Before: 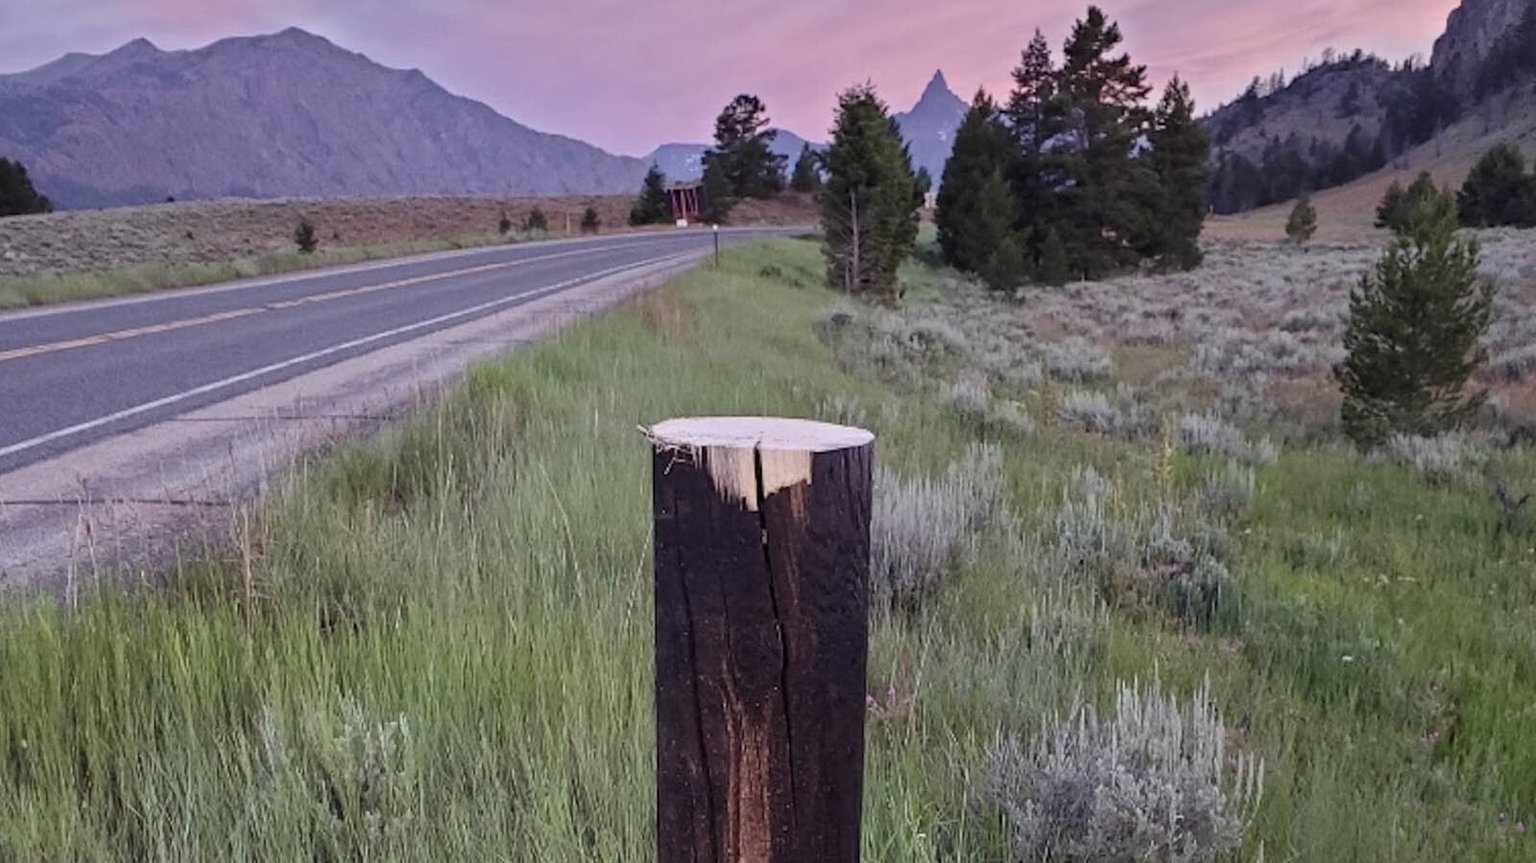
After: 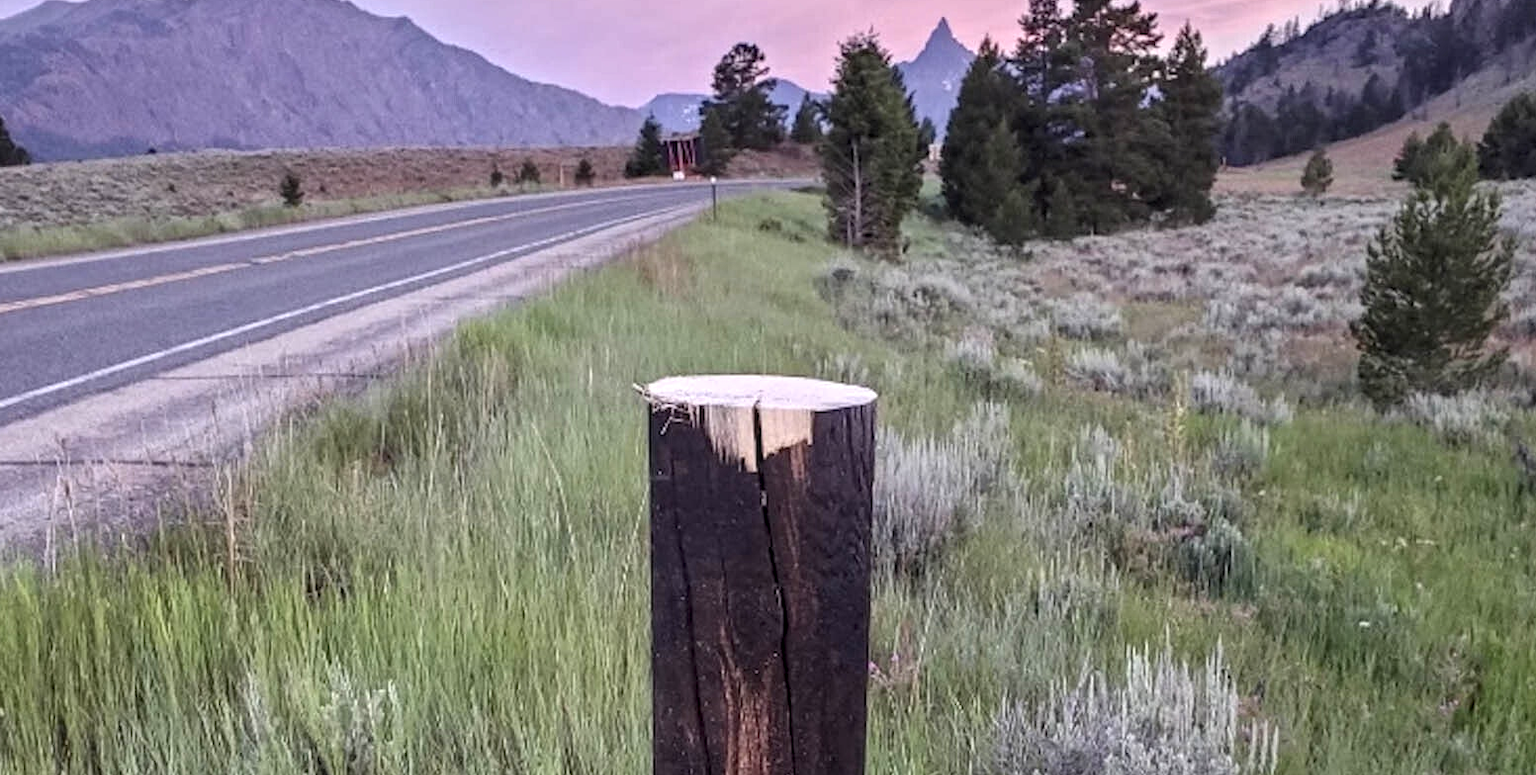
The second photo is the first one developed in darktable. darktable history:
local contrast: on, module defaults
crop: left 1.507%, top 6.147%, right 1.379%, bottom 6.637%
exposure: black level correction 0, exposure 0.5 EV, compensate highlight preservation false
